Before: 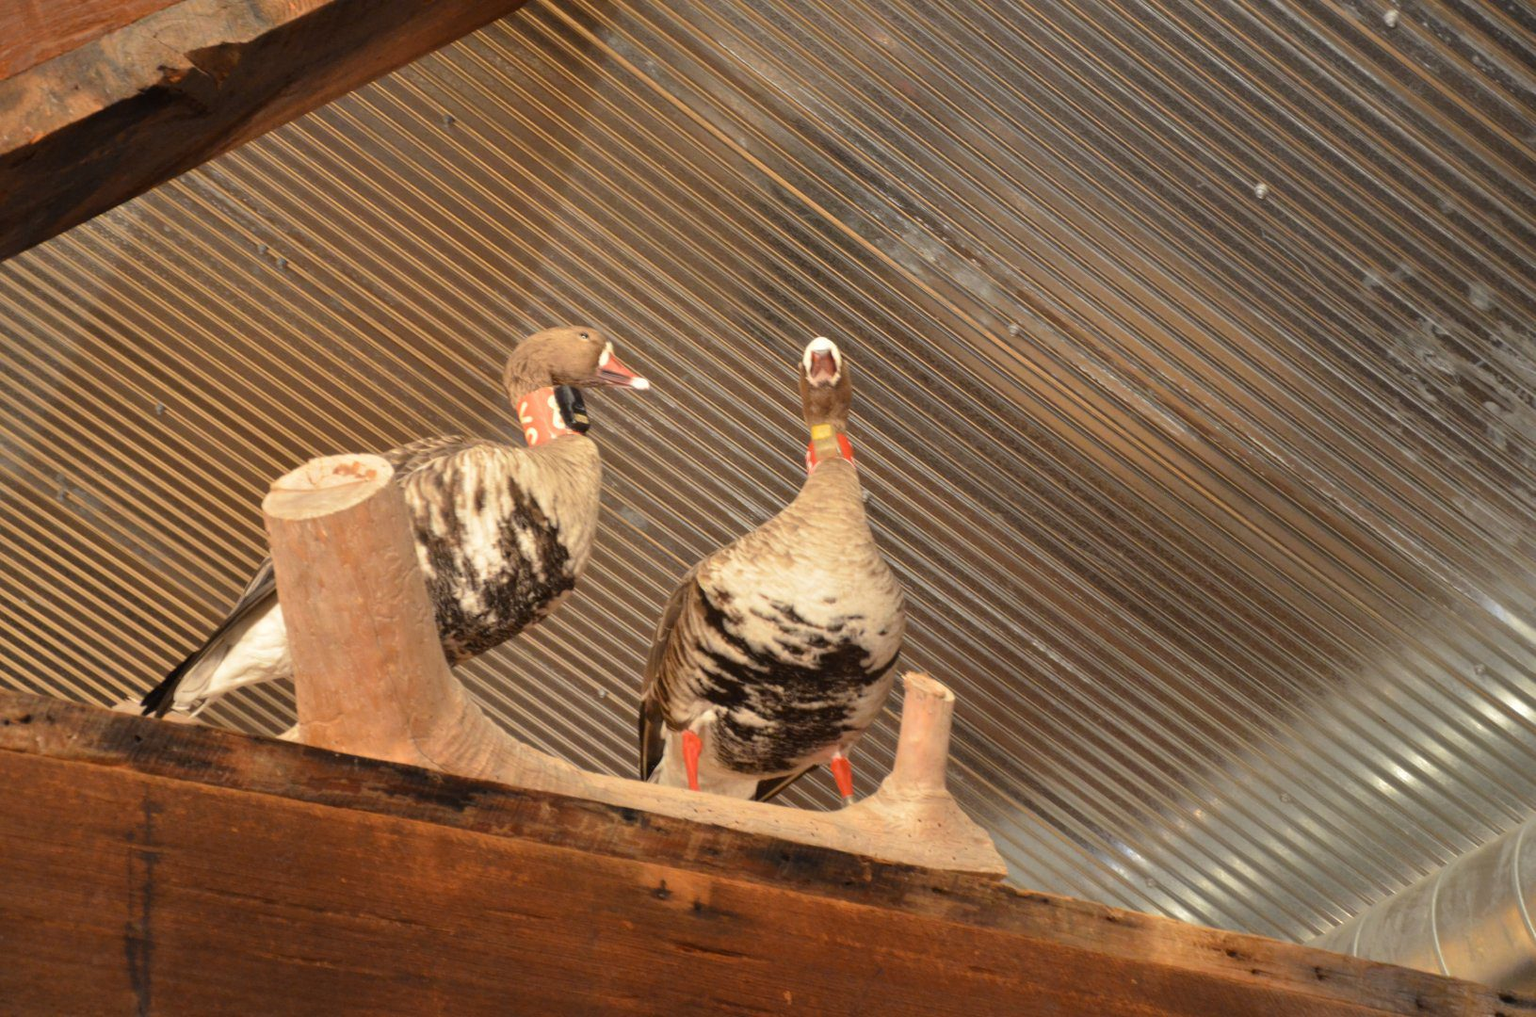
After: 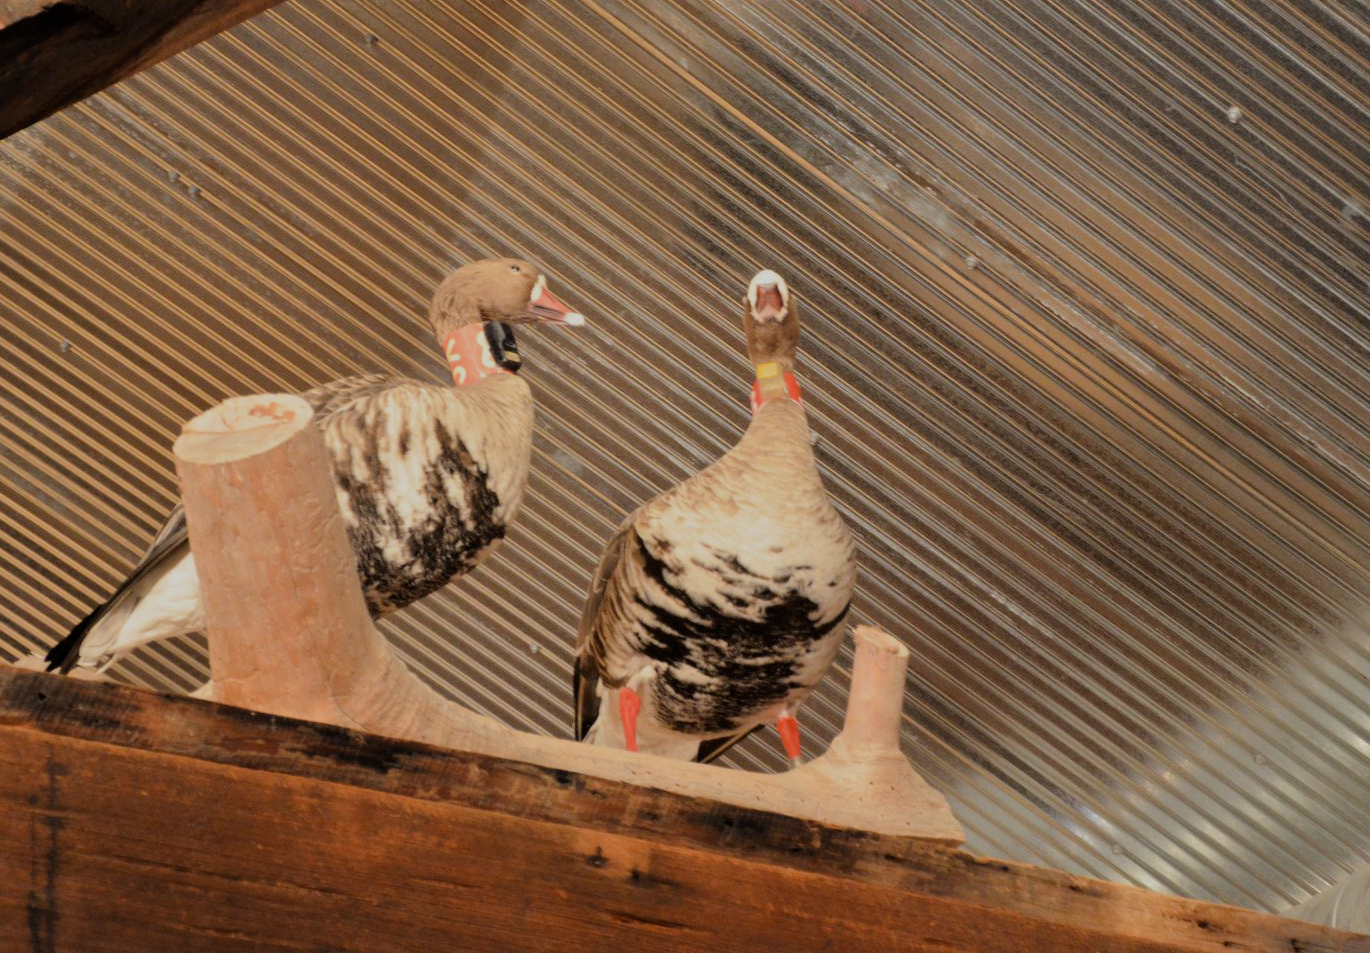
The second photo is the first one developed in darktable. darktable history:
filmic rgb: black relative exposure -7.16 EV, white relative exposure 5.35 EV, hardness 3.02, iterations of high-quality reconstruction 0
crop: left 6.466%, top 8.154%, right 9.532%, bottom 3.582%
